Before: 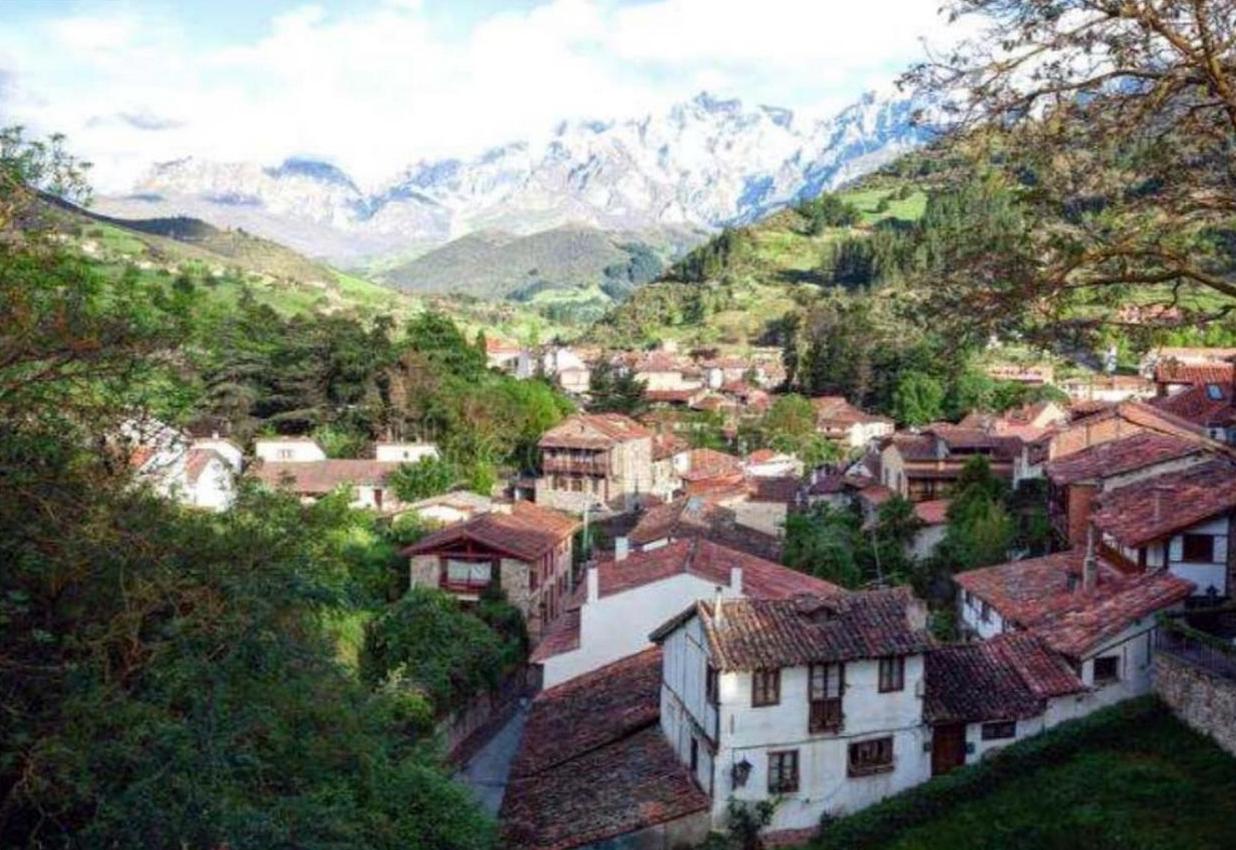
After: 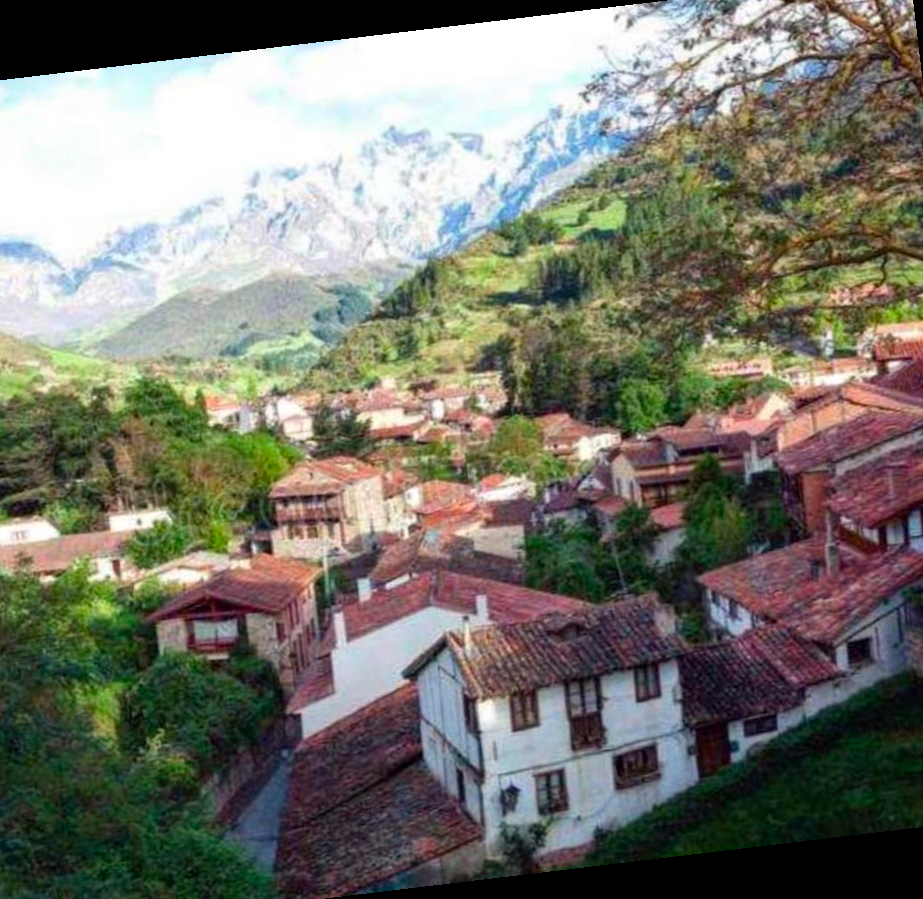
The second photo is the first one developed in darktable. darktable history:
tone equalizer: on, module defaults
rotate and perspective: rotation -6.83°, automatic cropping off
crop and rotate: left 24.034%, top 2.838%, right 6.406%, bottom 6.299%
